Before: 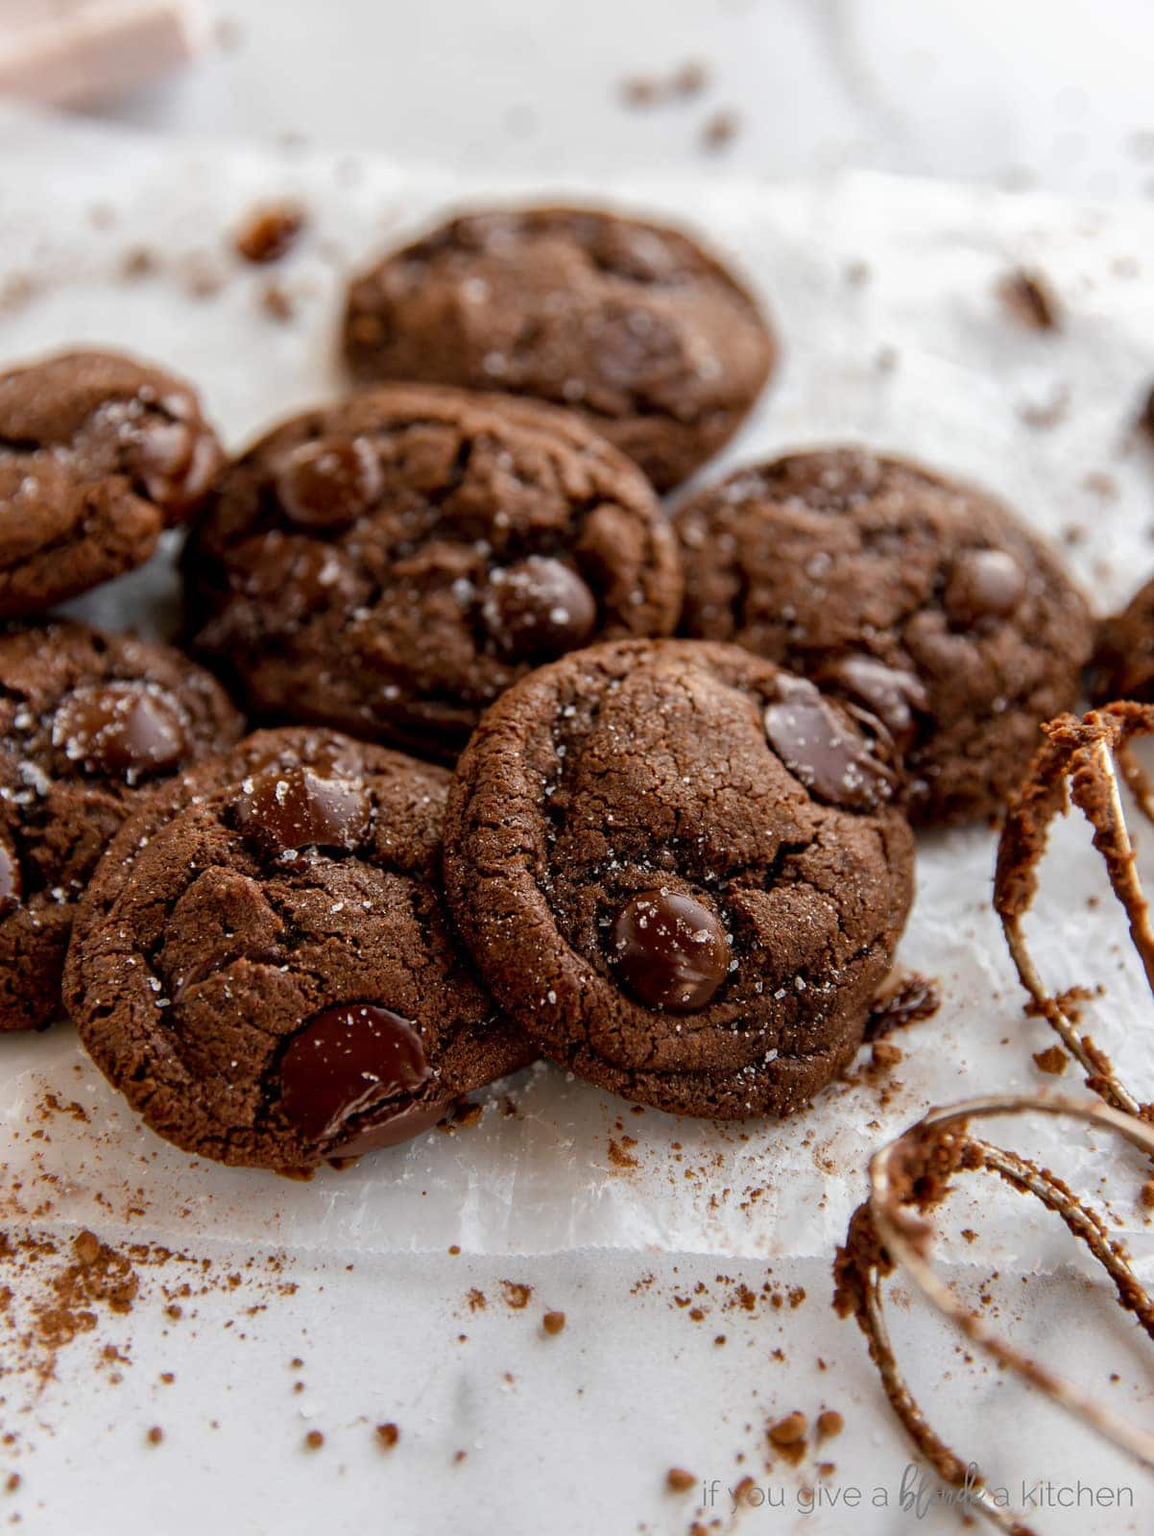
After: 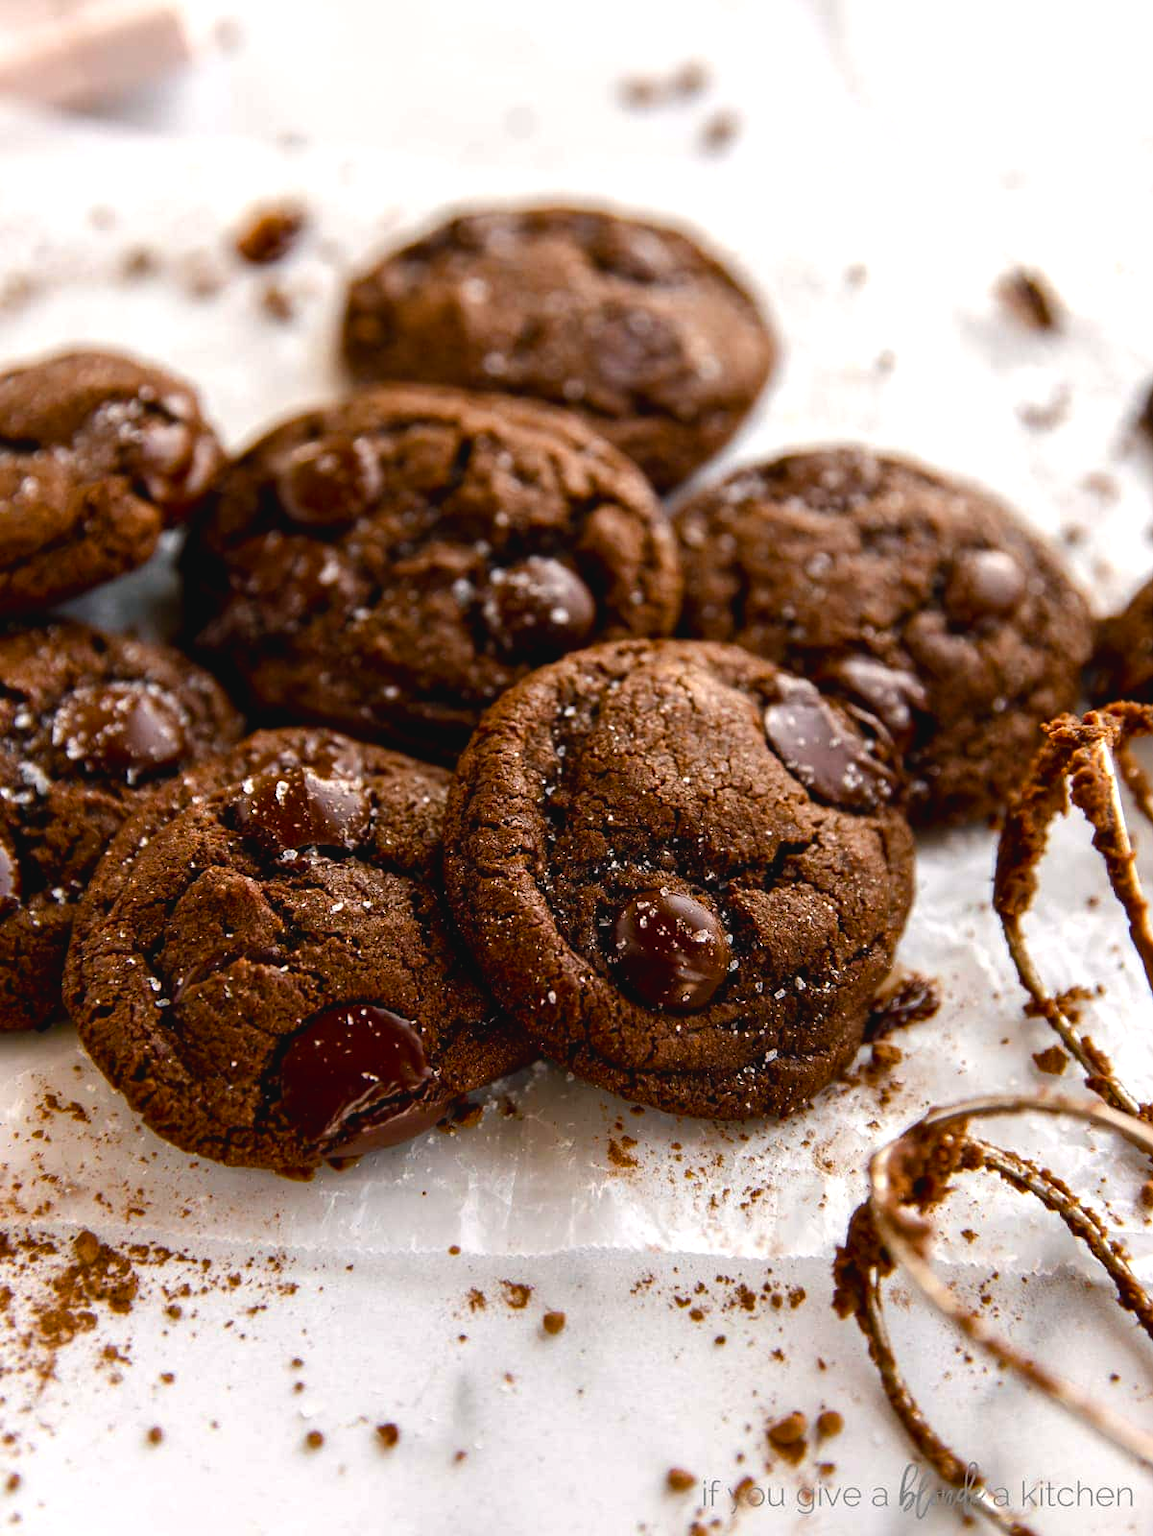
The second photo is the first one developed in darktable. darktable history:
color balance rgb: shadows lift › chroma 1%, shadows lift › hue 217.2°, power › hue 310.8°, highlights gain › chroma 1%, highlights gain › hue 54°, global offset › luminance 0.5%, global offset › hue 171.6°, perceptual saturation grading › global saturation 14.09%, perceptual saturation grading › highlights -25%, perceptual saturation grading › shadows 30%, perceptual brilliance grading › highlights 13.42%, perceptual brilliance grading › mid-tones 8.05%, perceptual brilliance grading › shadows -17.45%, global vibrance 25%
exposure: black level correction 0.001, compensate highlight preservation false
